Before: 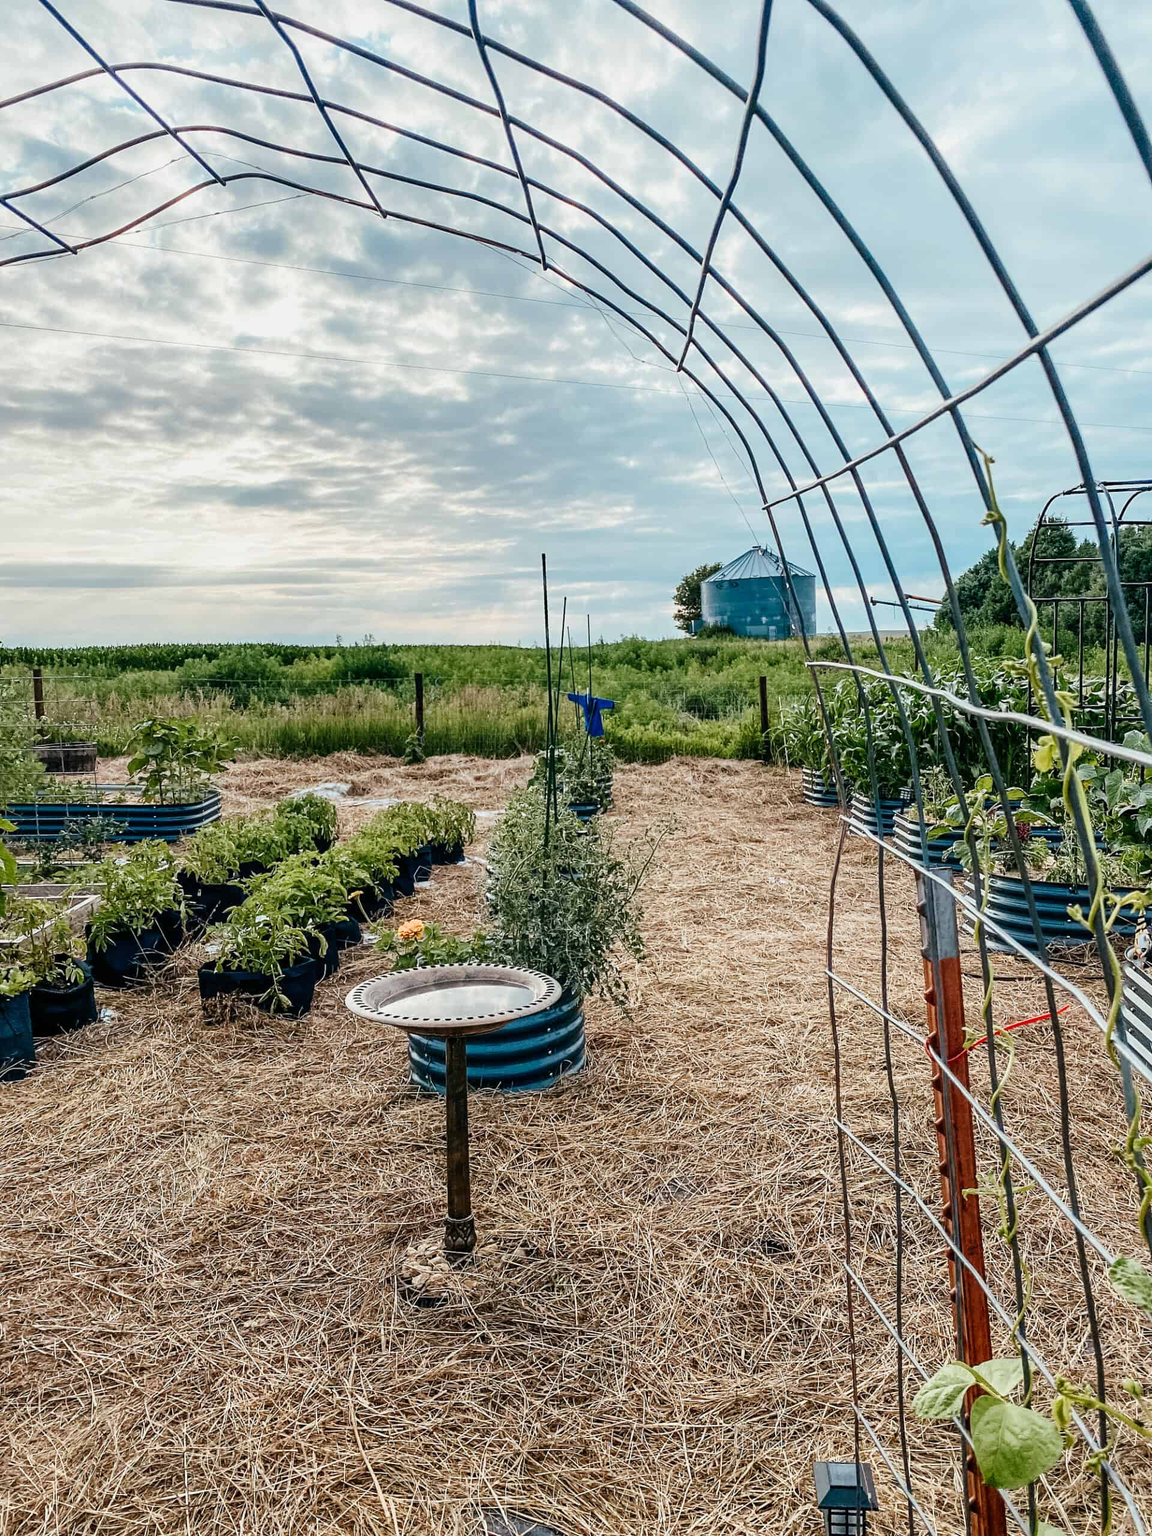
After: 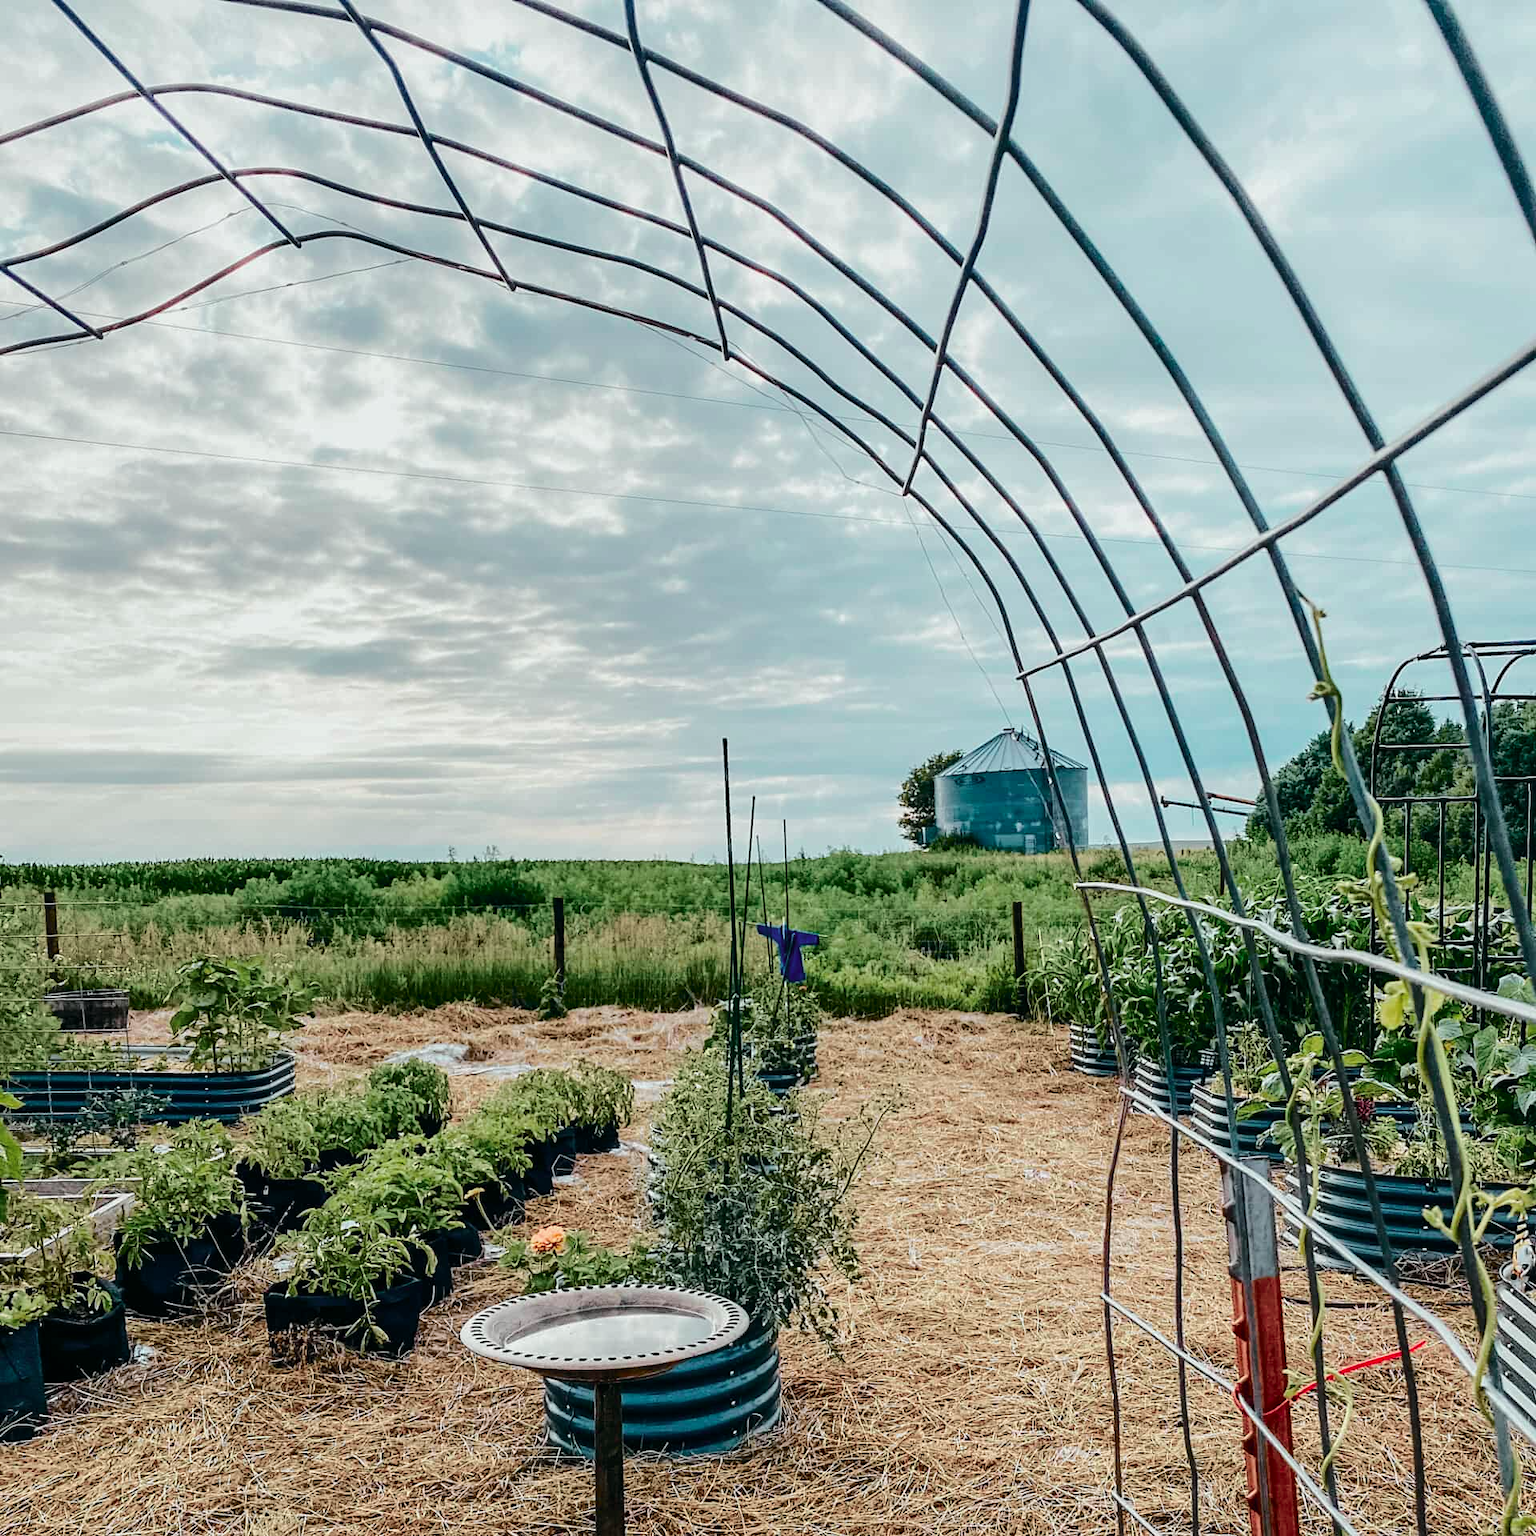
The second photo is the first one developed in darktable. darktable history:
tone curve: curves: ch0 [(0, 0.003) (0.211, 0.174) (0.482, 0.519) (0.843, 0.821) (0.992, 0.971)]; ch1 [(0, 0) (0.276, 0.206) (0.393, 0.364) (0.482, 0.477) (0.506, 0.5) (0.523, 0.523) (0.572, 0.592) (0.635, 0.665) (0.695, 0.759) (1, 1)]; ch2 [(0, 0) (0.438, 0.456) (0.498, 0.497) (0.536, 0.527) (0.562, 0.584) (0.619, 0.602) (0.698, 0.698) (1, 1)], color space Lab, independent channels, preserve colors none
crop: bottom 24.967%
